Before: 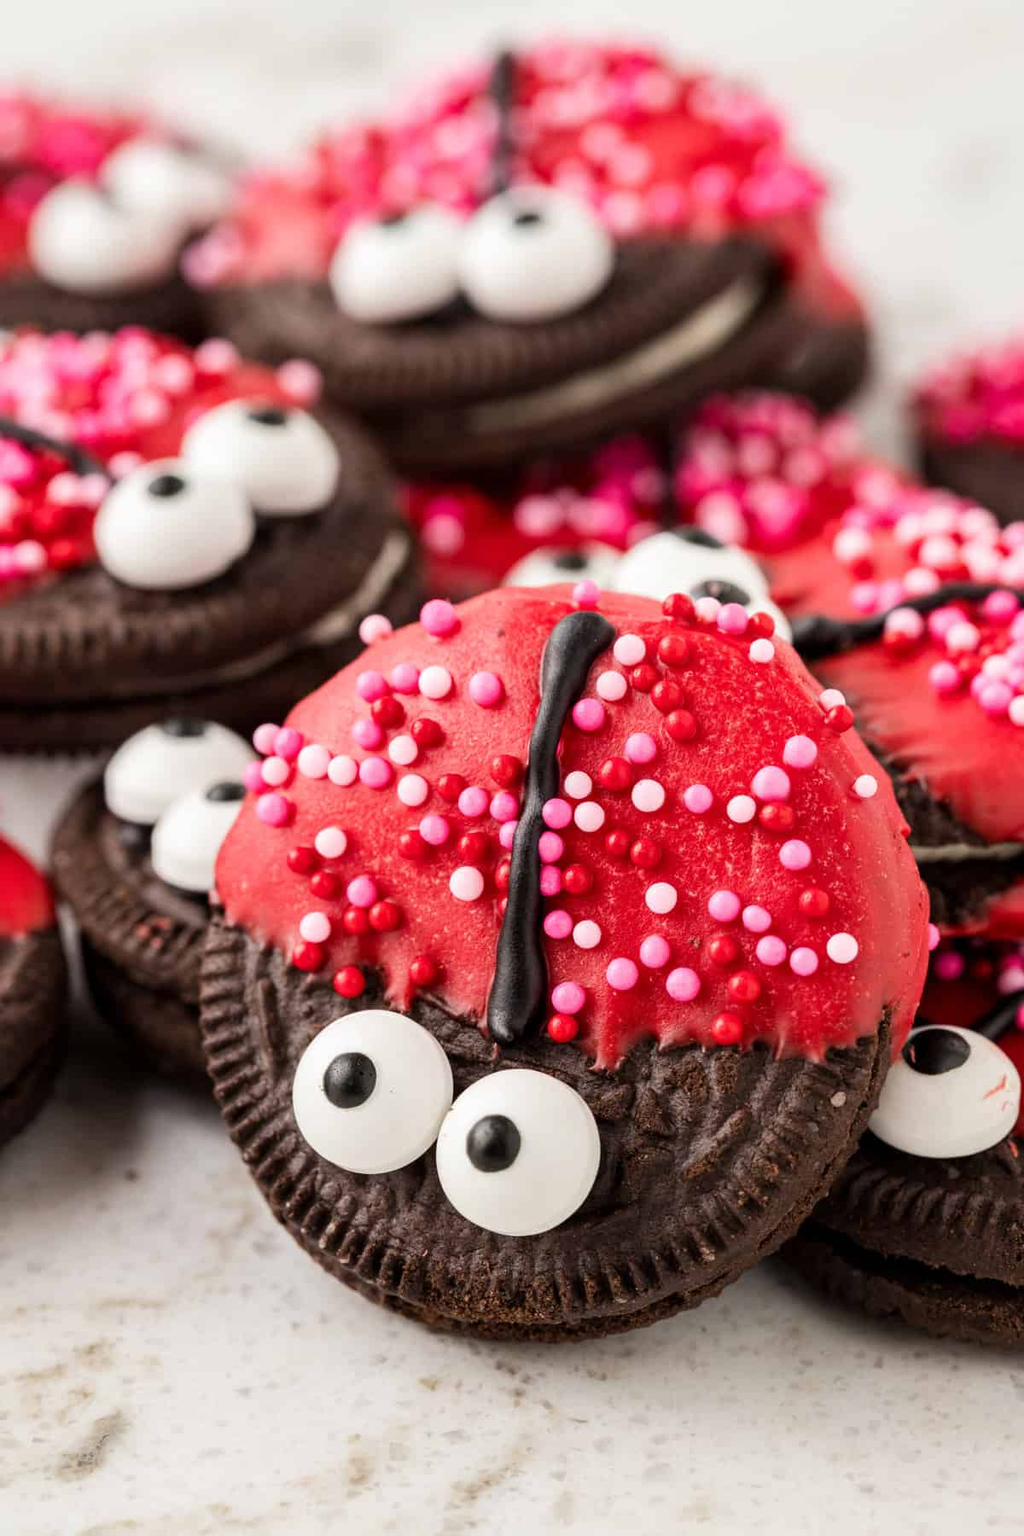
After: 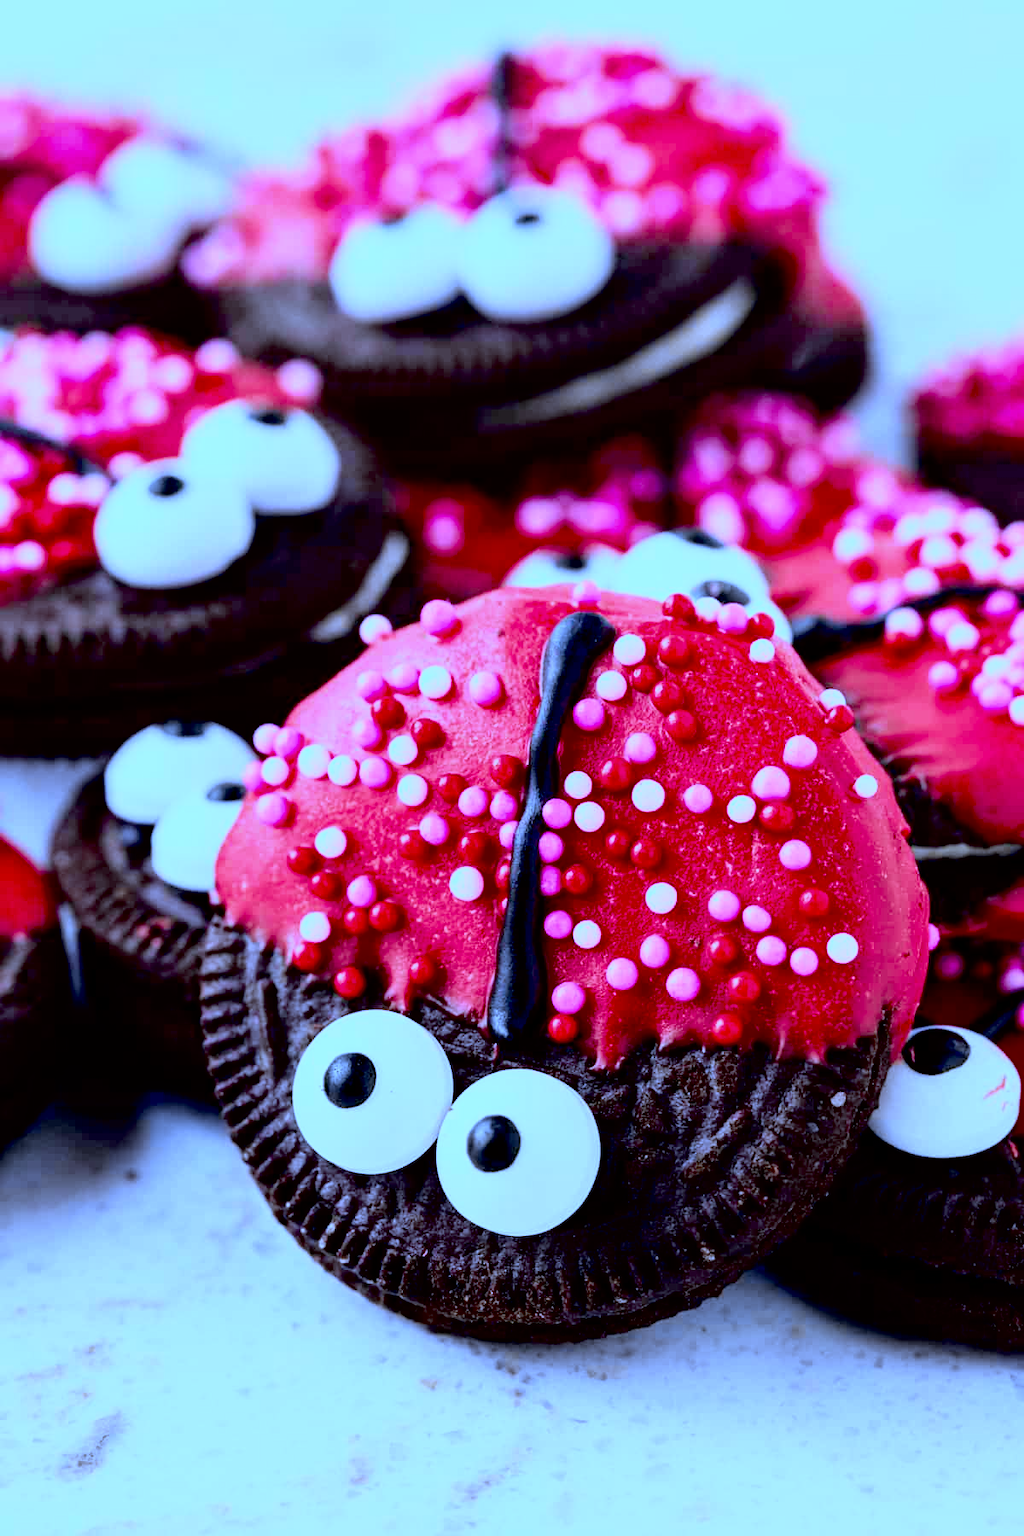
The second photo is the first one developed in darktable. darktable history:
white balance: red 0.766, blue 1.537
exposure: black level correction 0.029, exposure -0.073 EV, compensate highlight preservation false
tone curve: curves: ch0 [(0, 0) (0.062, 0.037) (0.142, 0.138) (0.359, 0.419) (0.469, 0.544) (0.634, 0.722) (0.839, 0.909) (0.998, 0.978)]; ch1 [(0, 0) (0.437, 0.408) (0.472, 0.47) (0.502, 0.503) (0.527, 0.523) (0.559, 0.573) (0.608, 0.665) (0.669, 0.748) (0.859, 0.899) (1, 1)]; ch2 [(0, 0) (0.33, 0.301) (0.421, 0.443) (0.473, 0.498) (0.502, 0.5) (0.535, 0.531) (0.575, 0.603) (0.608, 0.667) (1, 1)], color space Lab, independent channels, preserve colors none
